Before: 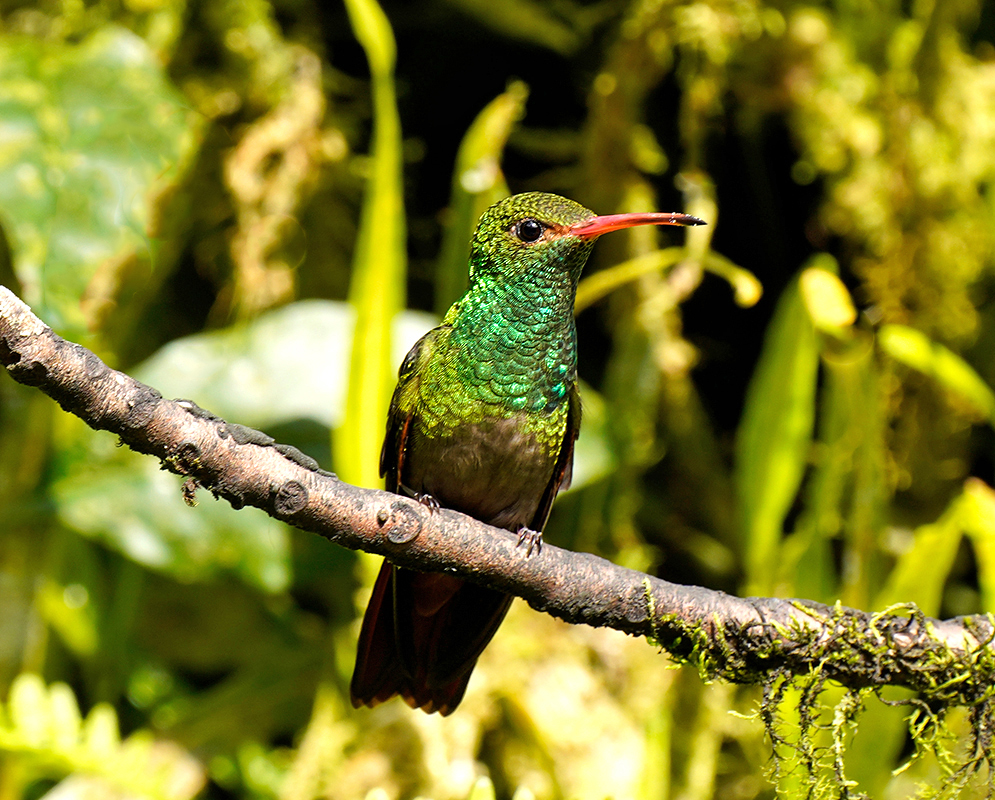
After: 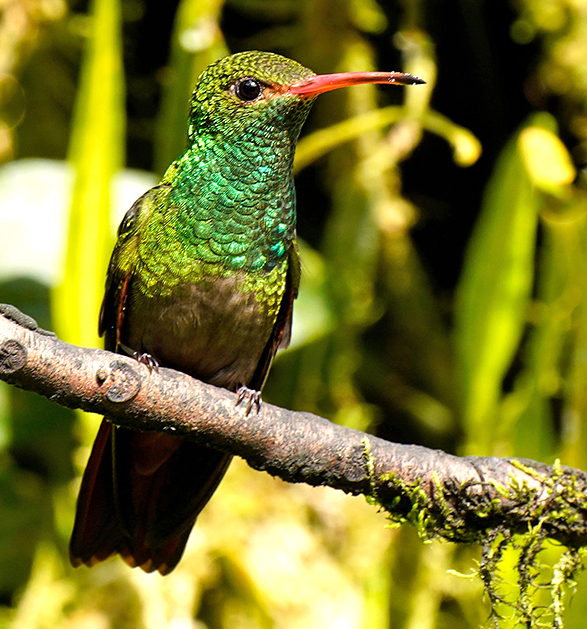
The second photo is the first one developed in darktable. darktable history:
exposure: exposure 0.128 EV, compensate highlight preservation false
crop and rotate: left 28.256%, top 17.734%, right 12.656%, bottom 3.573%
